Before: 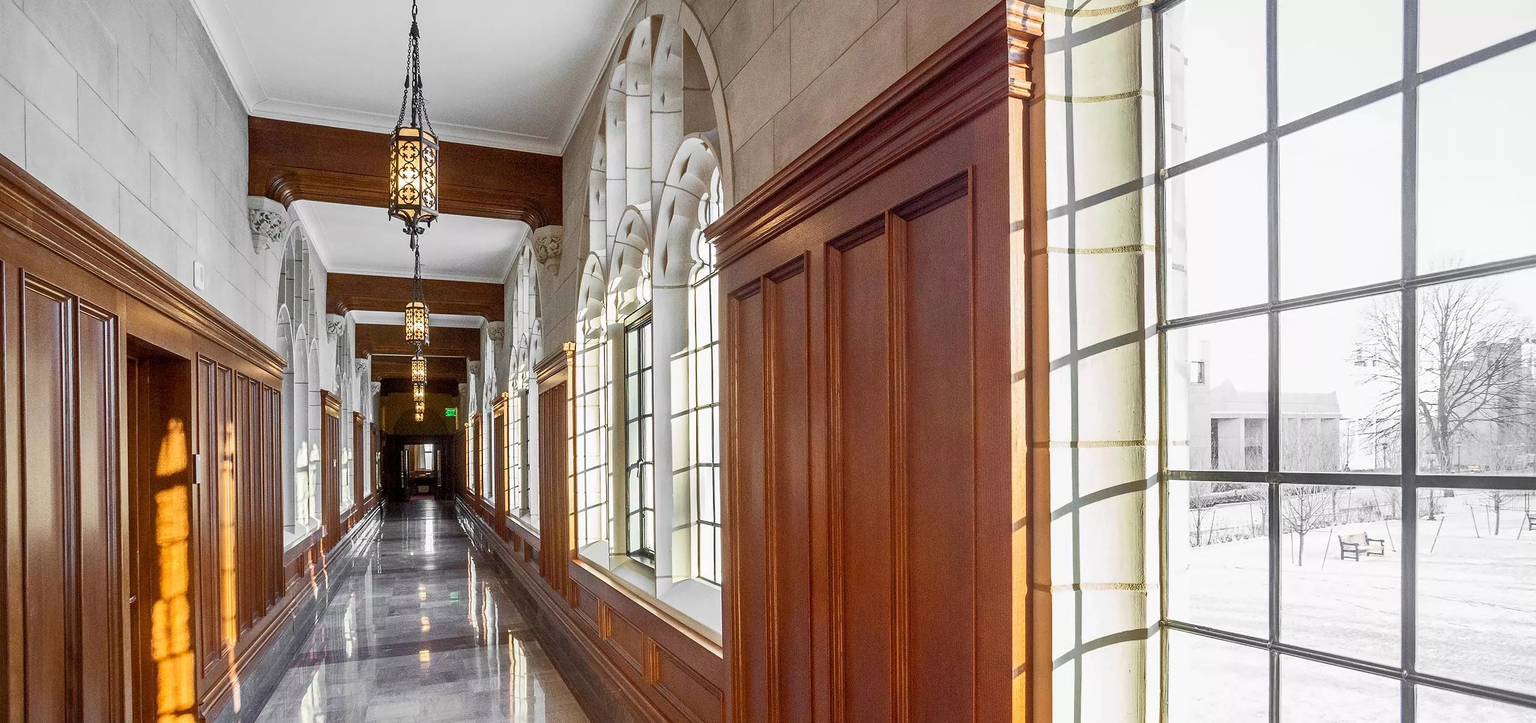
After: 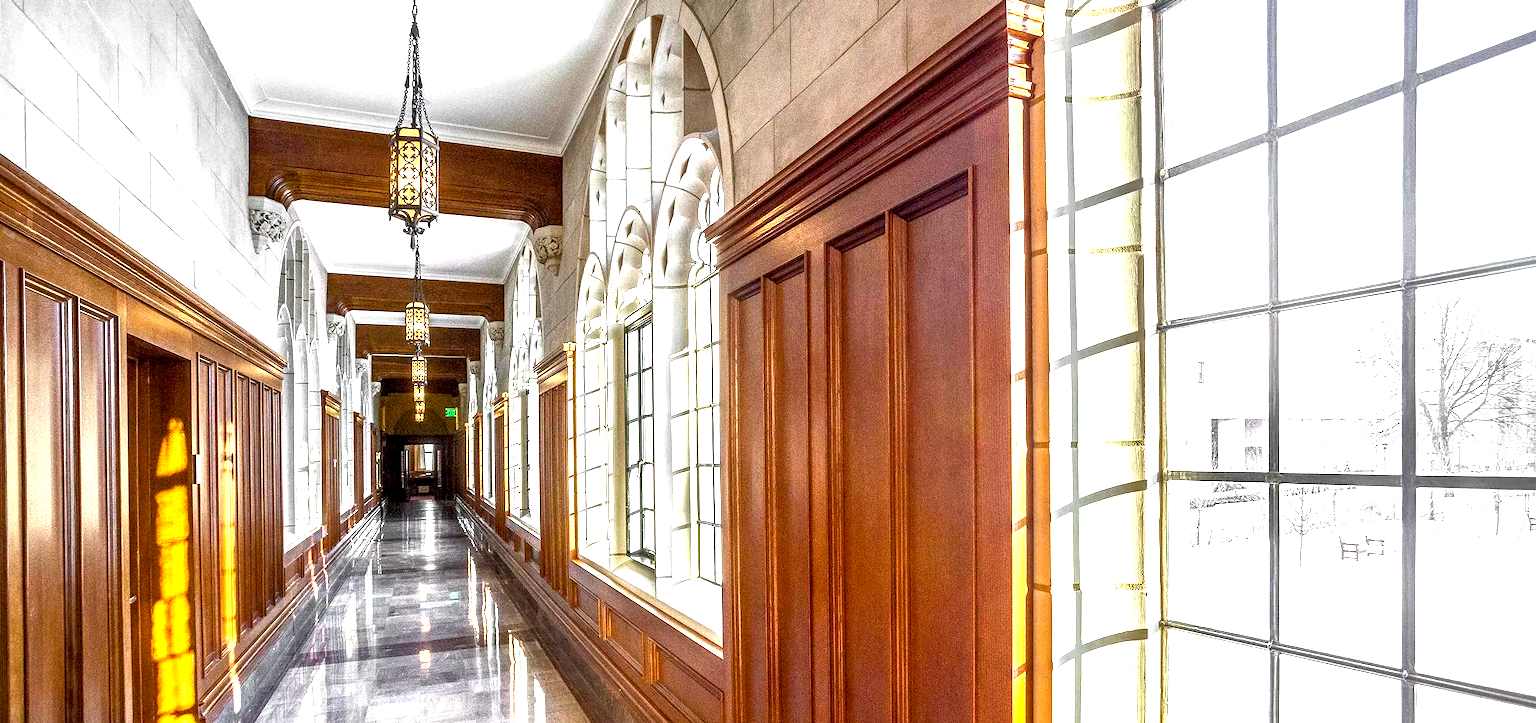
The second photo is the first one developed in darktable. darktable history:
color balance rgb: shadows lift › chroma 0.842%, shadows lift › hue 110.34°, global offset › hue 170.34°, perceptual saturation grading › global saturation 19.929%, perceptual brilliance grading › global brilliance 30.431%
tone equalizer: edges refinement/feathering 500, mask exposure compensation -1.25 EV, preserve details no
local contrast: detail 150%
